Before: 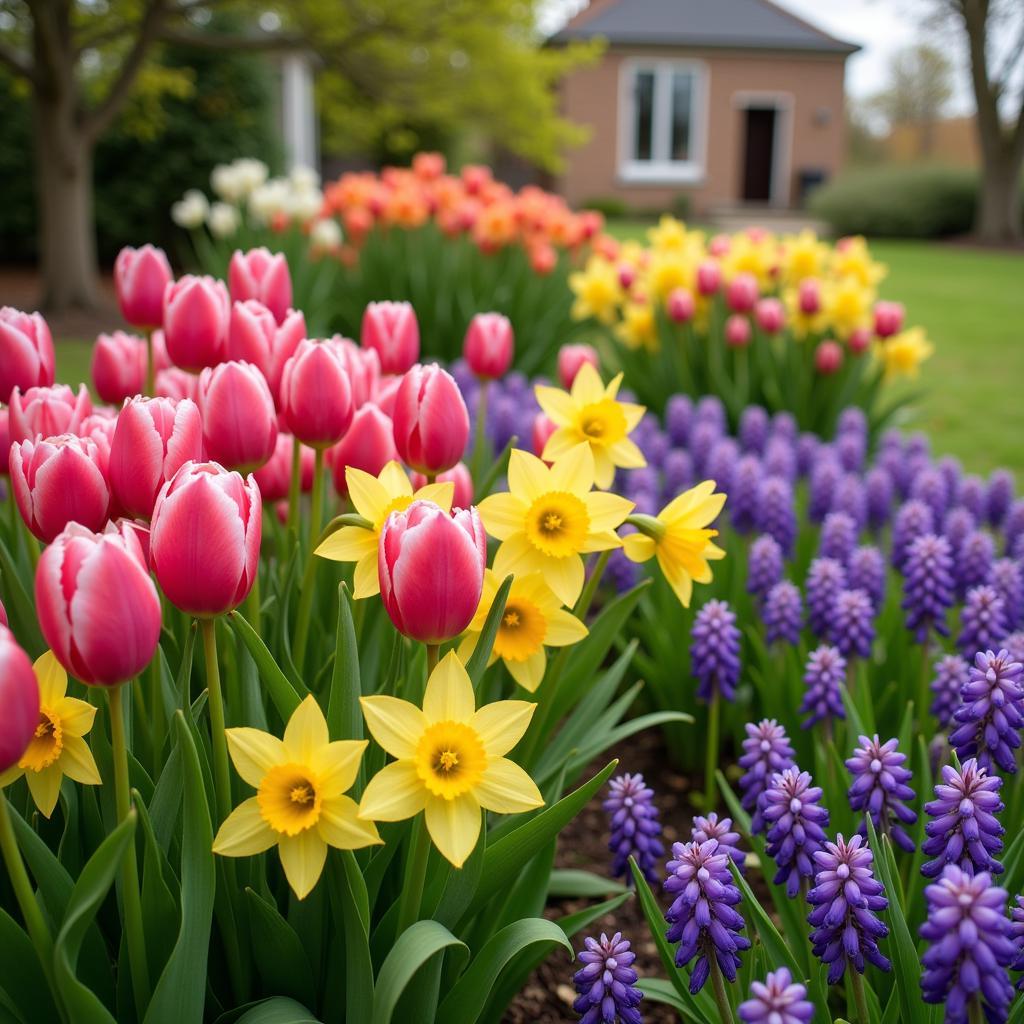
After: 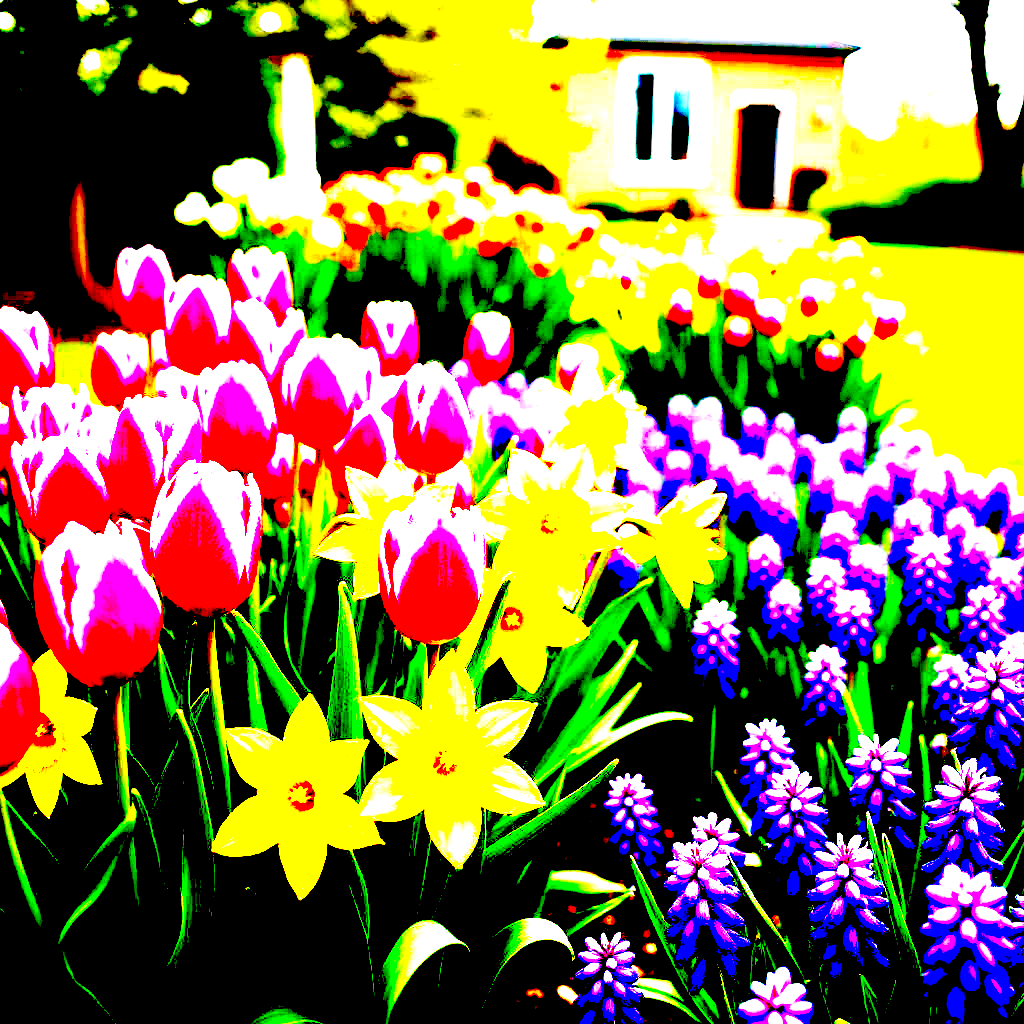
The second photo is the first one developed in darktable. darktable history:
color correction: highlights a* 3.82, highlights b* 5.1
exposure: black level correction 0.098, exposure 2.907 EV, compensate highlight preservation false
